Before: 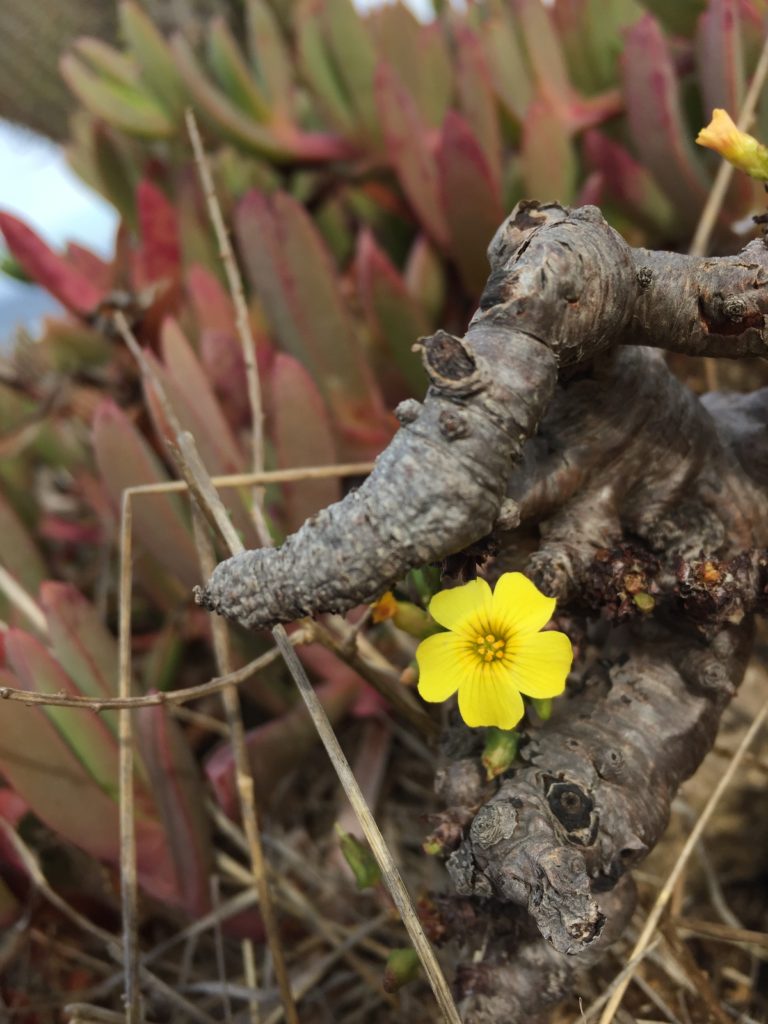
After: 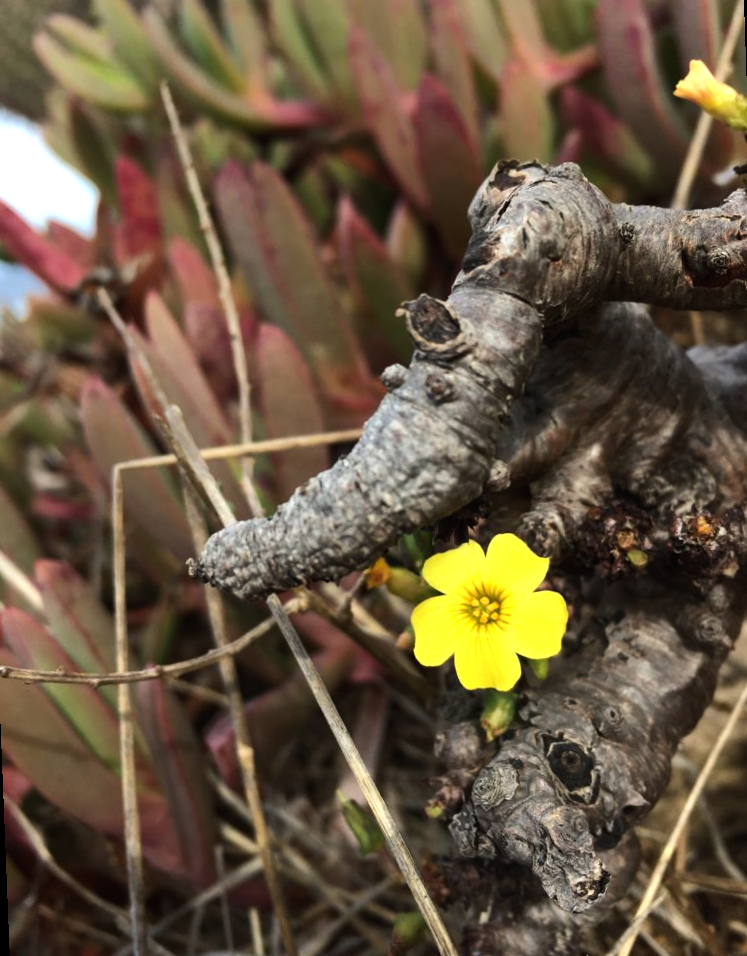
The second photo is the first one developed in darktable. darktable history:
rotate and perspective: rotation -2.12°, lens shift (vertical) 0.009, lens shift (horizontal) -0.008, automatic cropping original format, crop left 0.036, crop right 0.964, crop top 0.05, crop bottom 0.959
tone equalizer: -8 EV -0.75 EV, -7 EV -0.7 EV, -6 EV -0.6 EV, -5 EV -0.4 EV, -3 EV 0.4 EV, -2 EV 0.6 EV, -1 EV 0.7 EV, +0 EV 0.75 EV, edges refinement/feathering 500, mask exposure compensation -1.57 EV, preserve details no
exposure: compensate highlight preservation false
